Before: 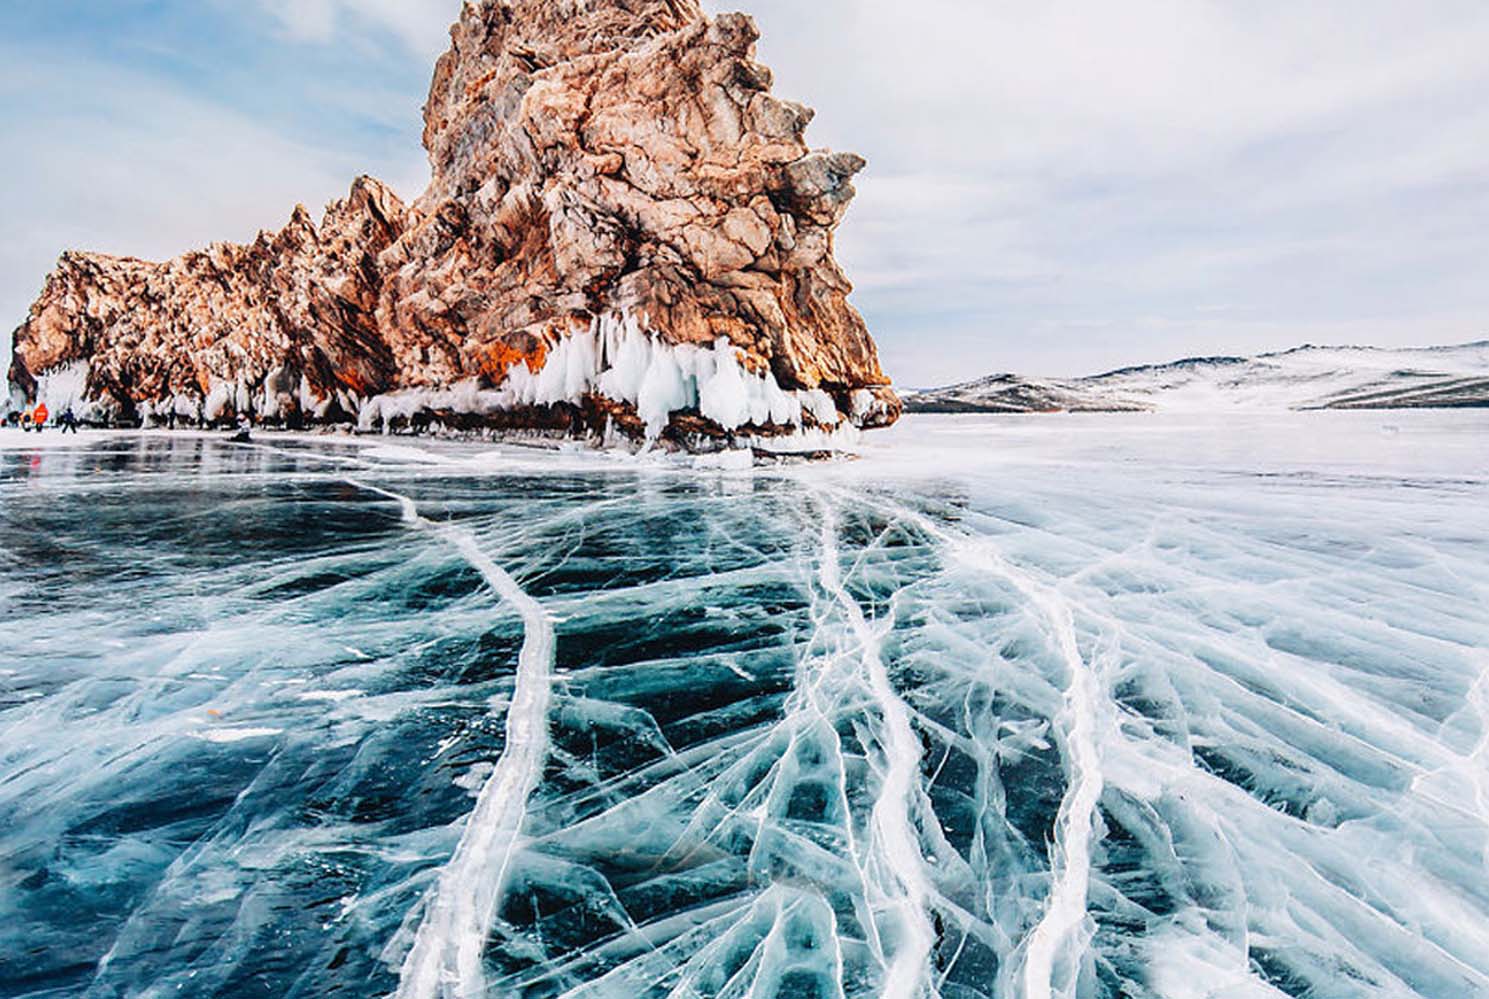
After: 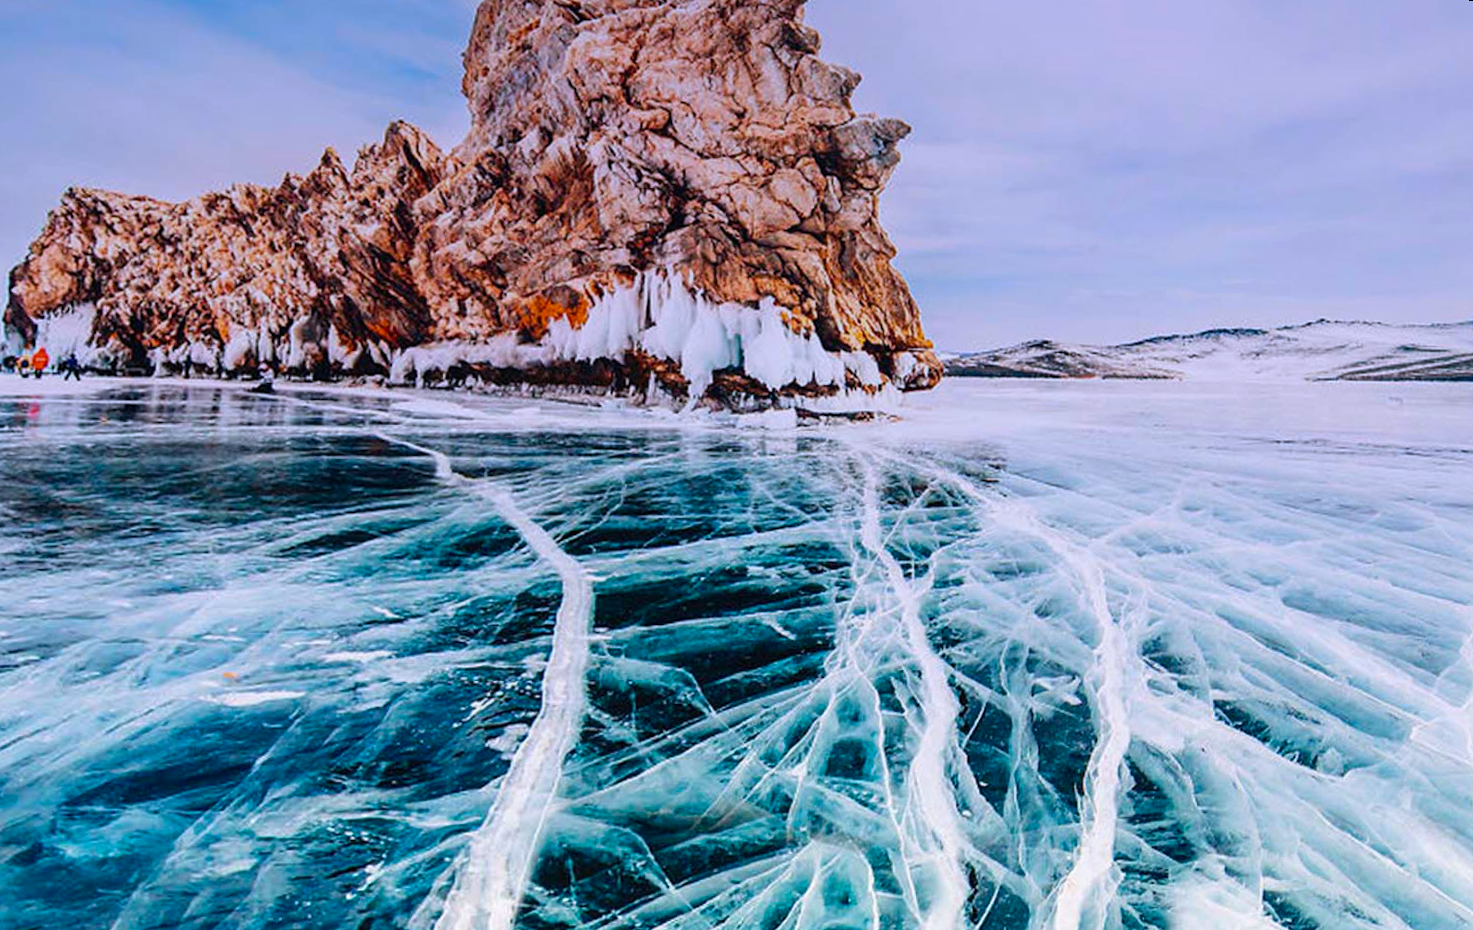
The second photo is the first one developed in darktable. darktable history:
rotate and perspective: rotation 0.679°, lens shift (horizontal) 0.136, crop left 0.009, crop right 0.991, crop top 0.078, crop bottom 0.95
color balance rgb: linear chroma grading › global chroma 13.3%, global vibrance 41.49%
graduated density: hue 238.83°, saturation 50%
